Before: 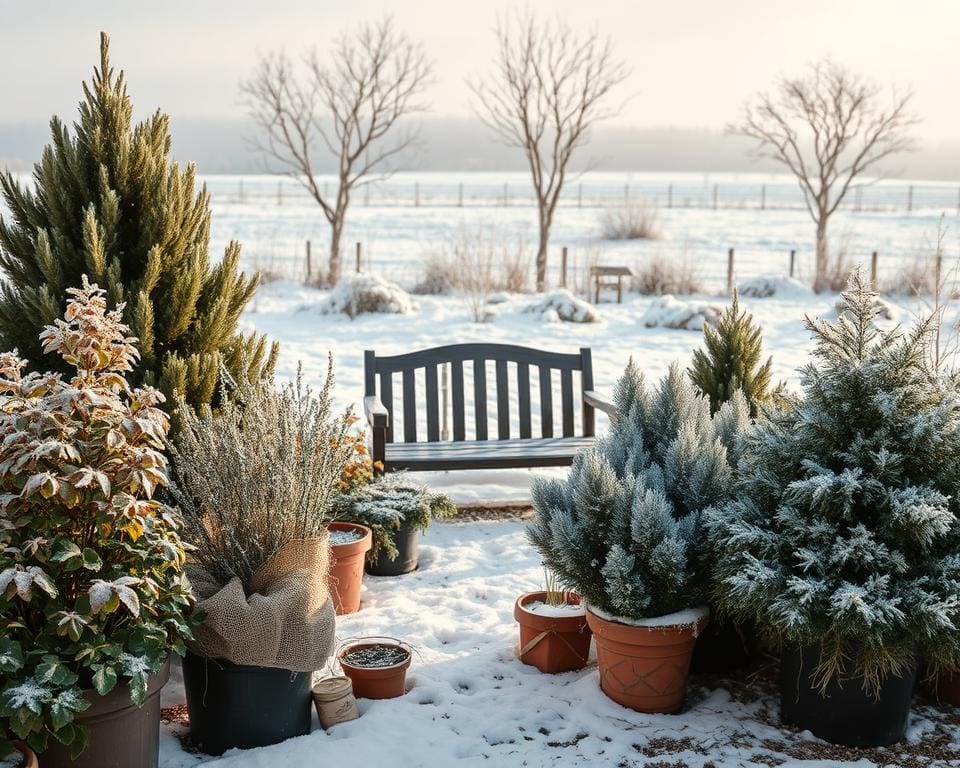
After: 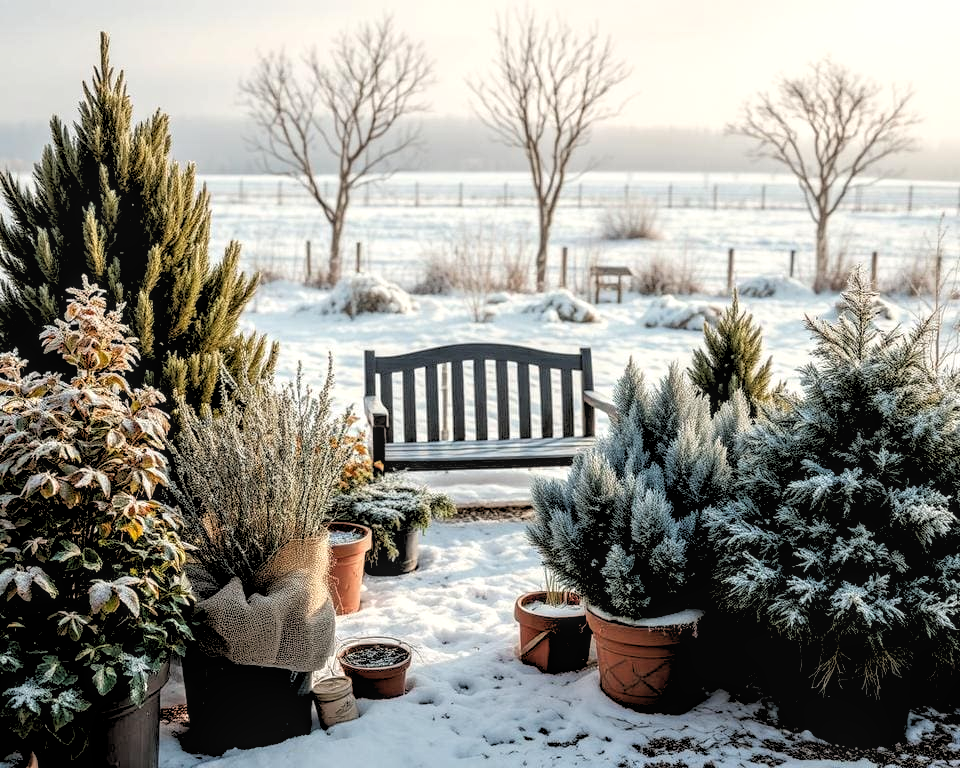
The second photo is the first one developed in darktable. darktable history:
local contrast: on, module defaults
rgb levels: levels [[0.029, 0.461, 0.922], [0, 0.5, 1], [0, 0.5, 1]]
